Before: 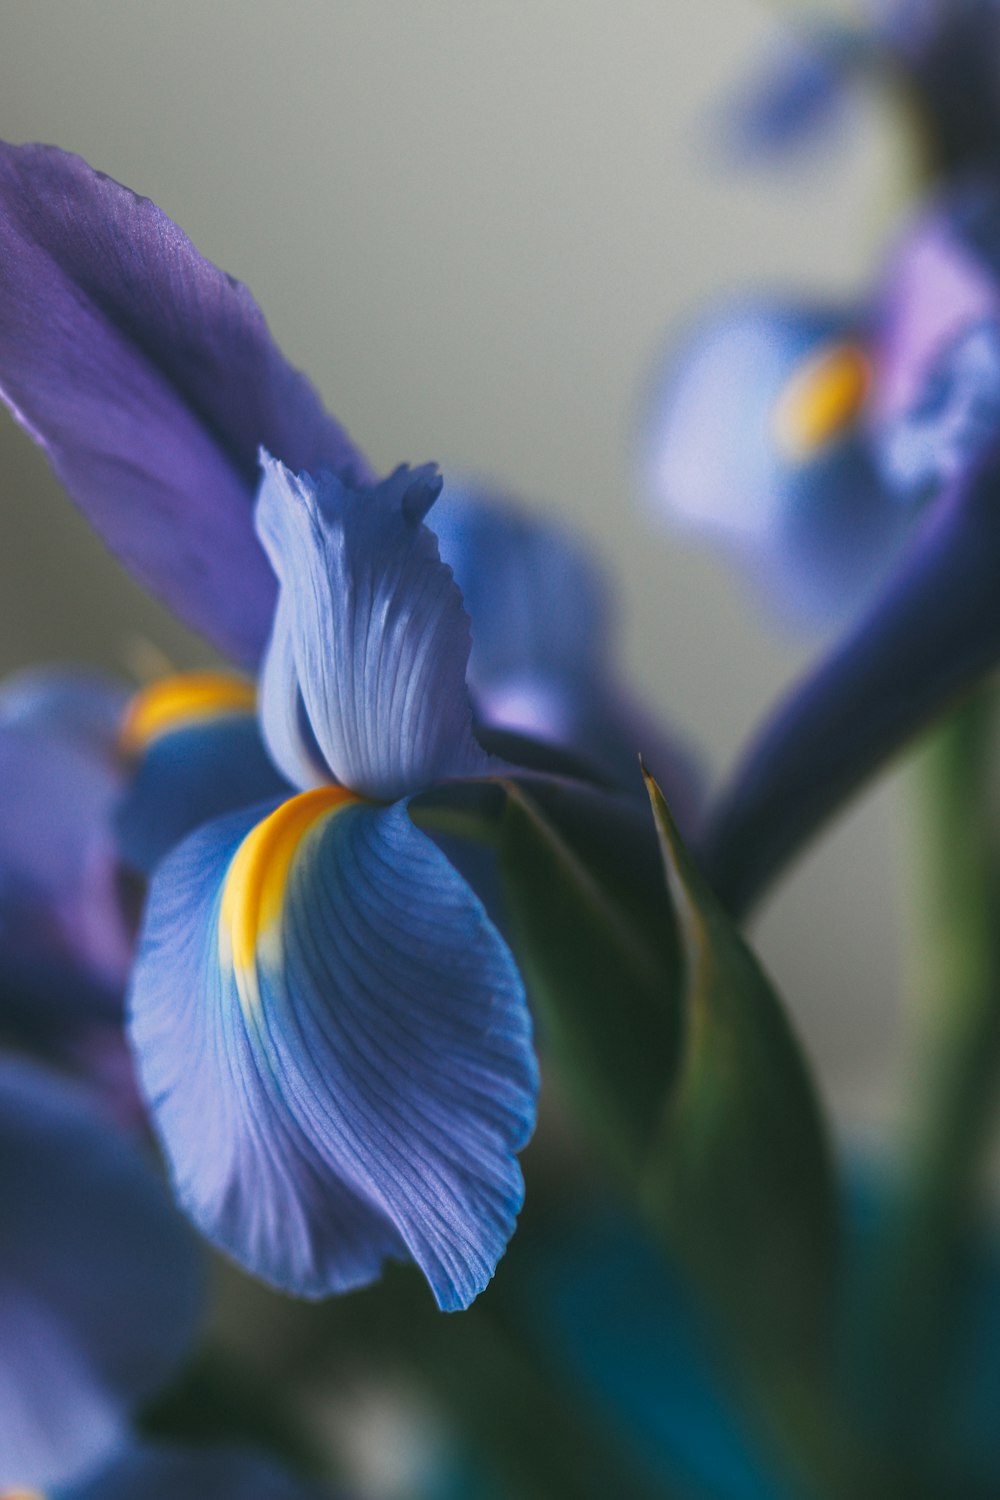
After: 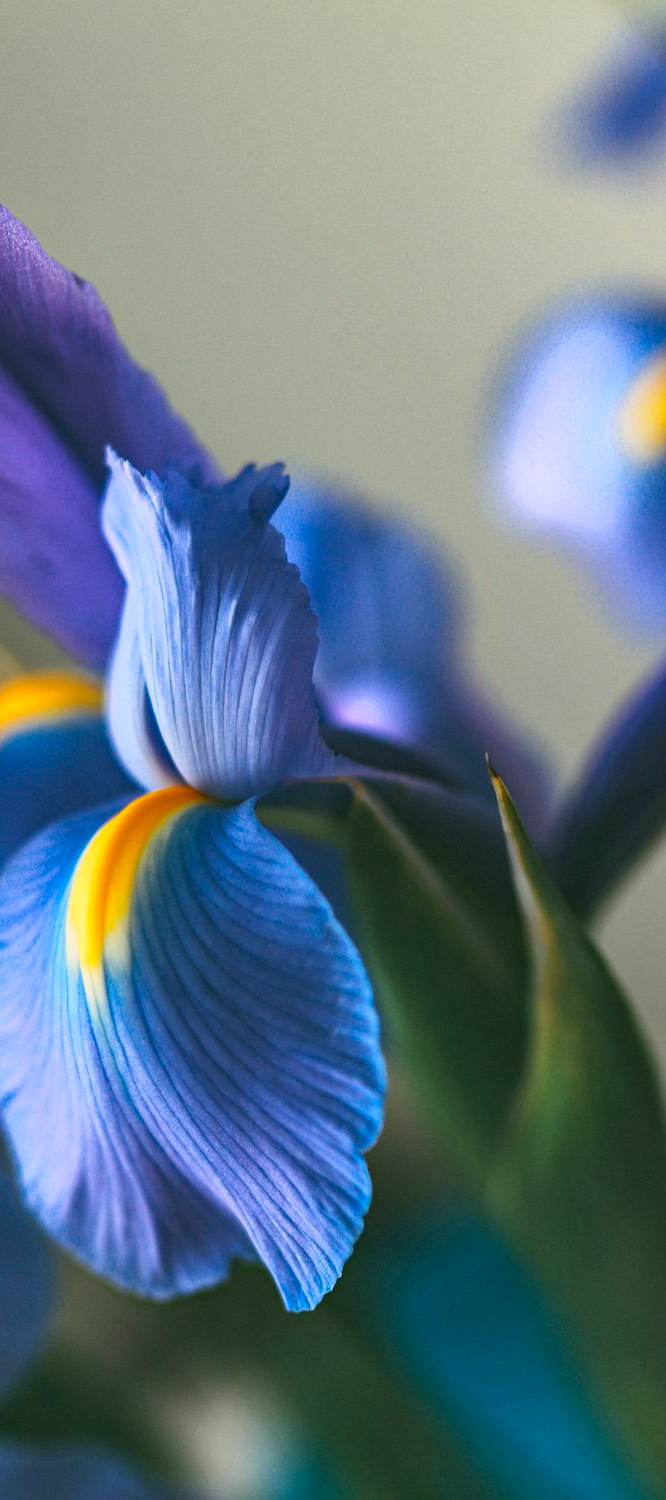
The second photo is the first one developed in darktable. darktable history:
crop and rotate: left 15.383%, right 17.972%
shadows and highlights: soften with gaussian
local contrast: mode bilateral grid, contrast 10, coarseness 26, detail 111%, midtone range 0.2
contrast brightness saturation: contrast 0.195, brightness 0.161, saturation 0.22
tone equalizer: on, module defaults
haze removal: strength 0.292, distance 0.256, compatibility mode true, adaptive false
